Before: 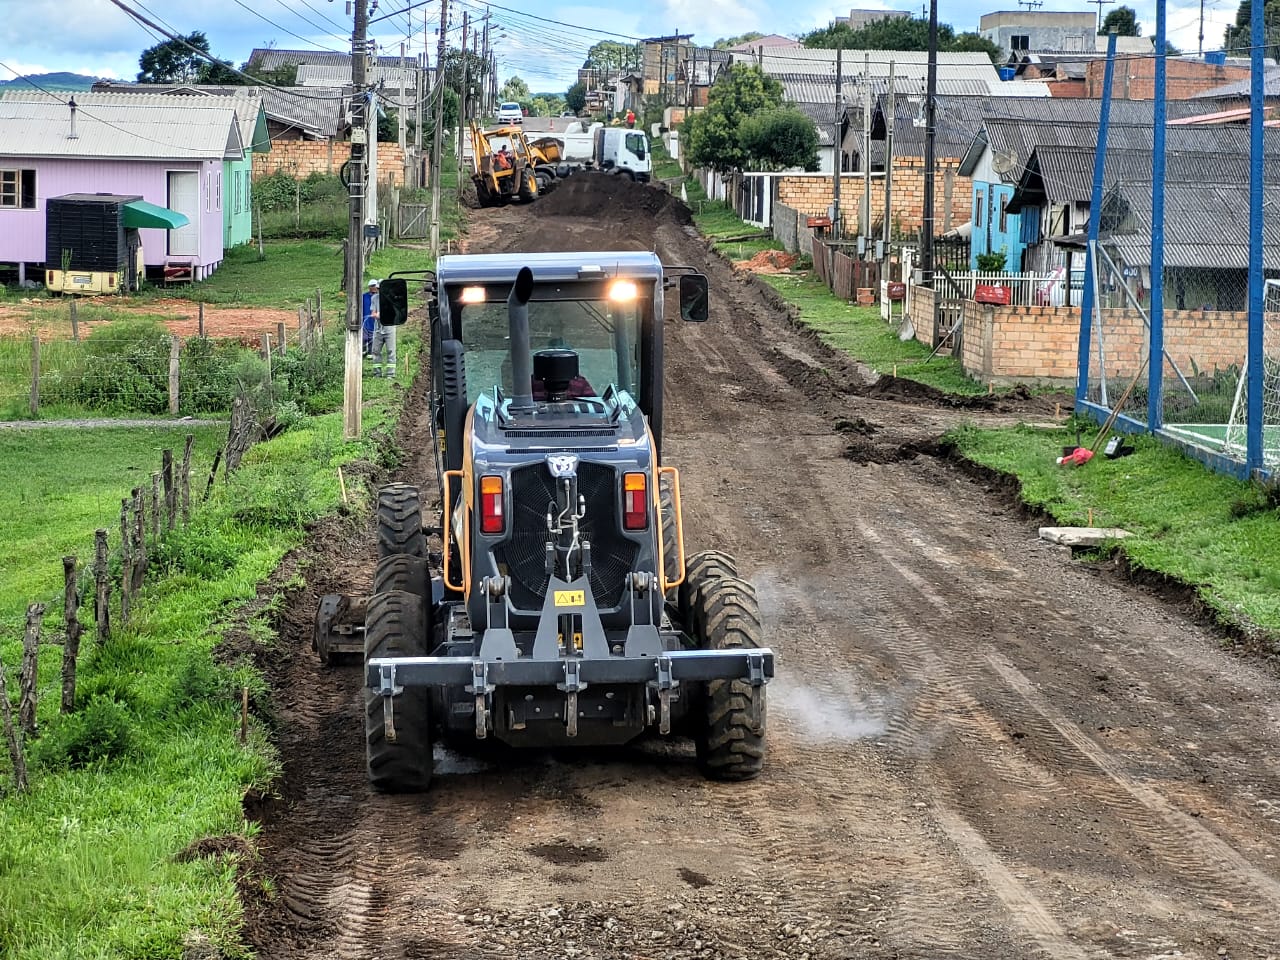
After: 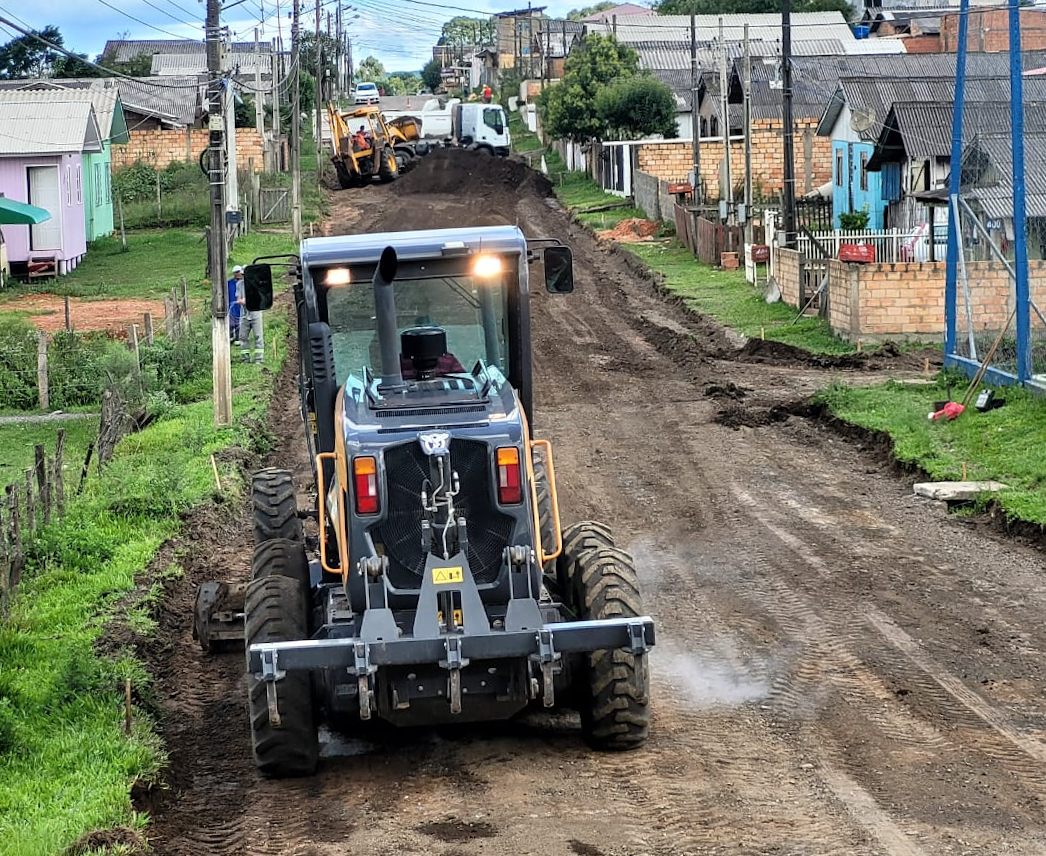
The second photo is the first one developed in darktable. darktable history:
crop: left 11.225%, top 5.381%, right 9.565%, bottom 10.314%
rotate and perspective: rotation -2.56°, automatic cropping off
